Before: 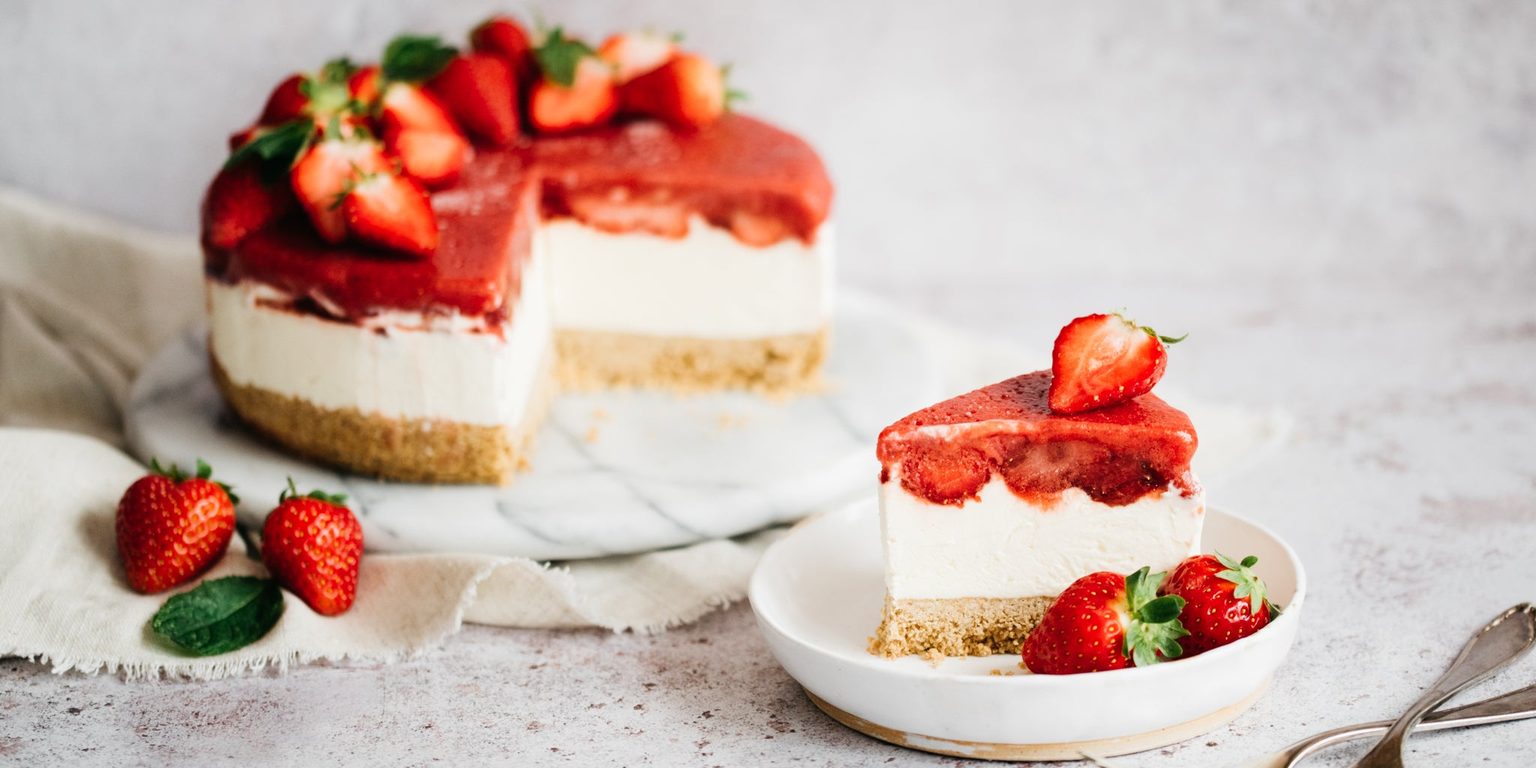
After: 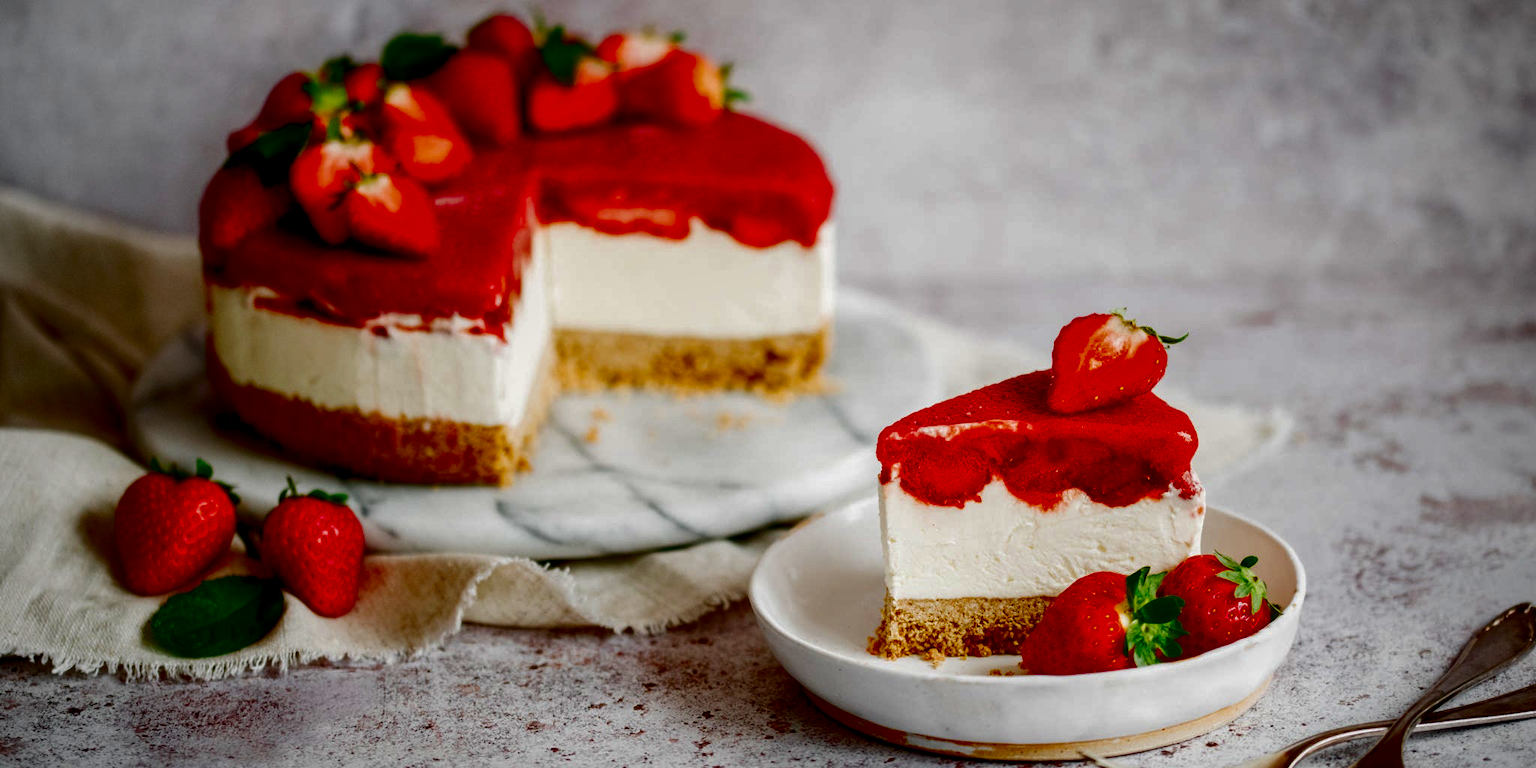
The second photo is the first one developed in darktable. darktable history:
contrast brightness saturation: brightness -1, saturation 1
vignetting: fall-off radius 60.92%
local contrast: on, module defaults
